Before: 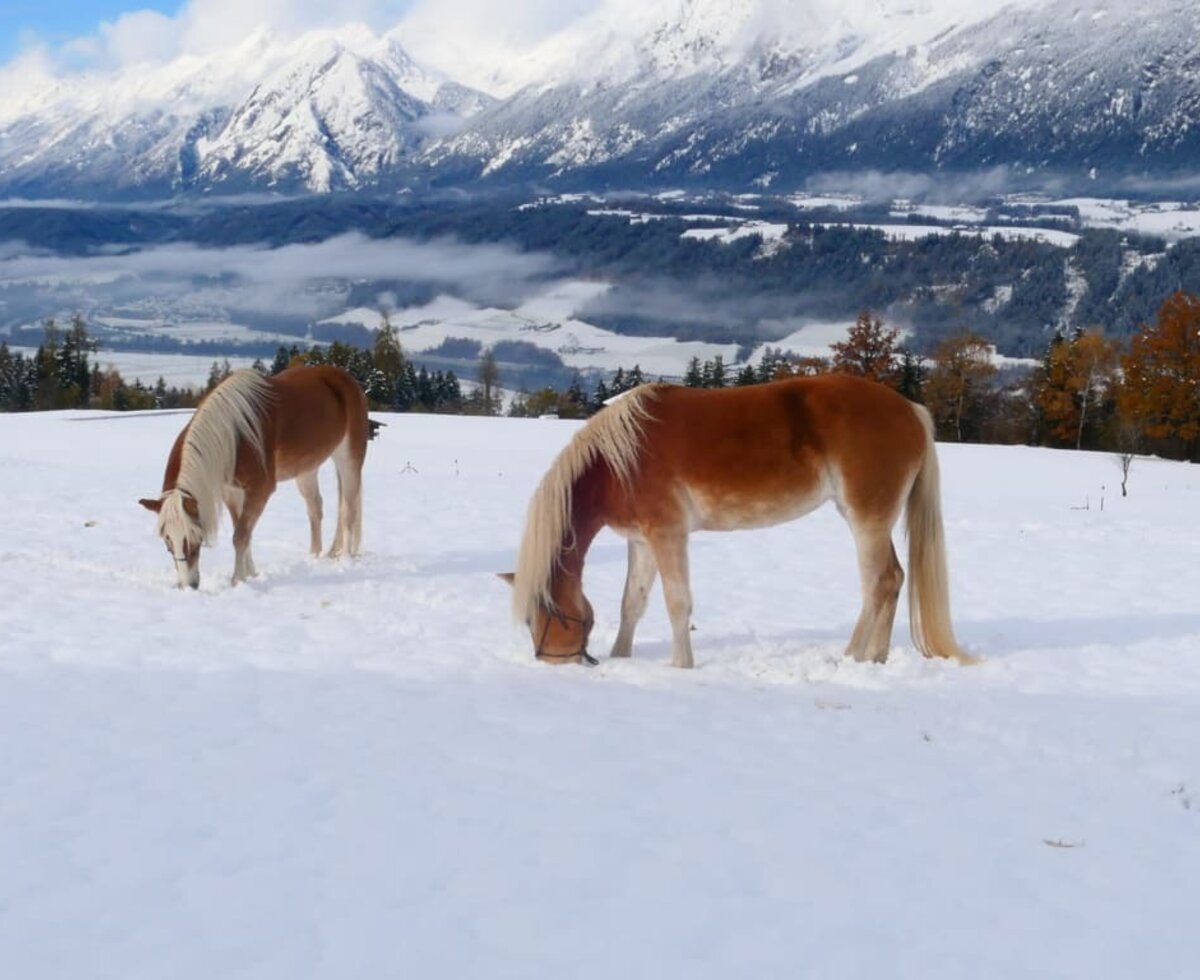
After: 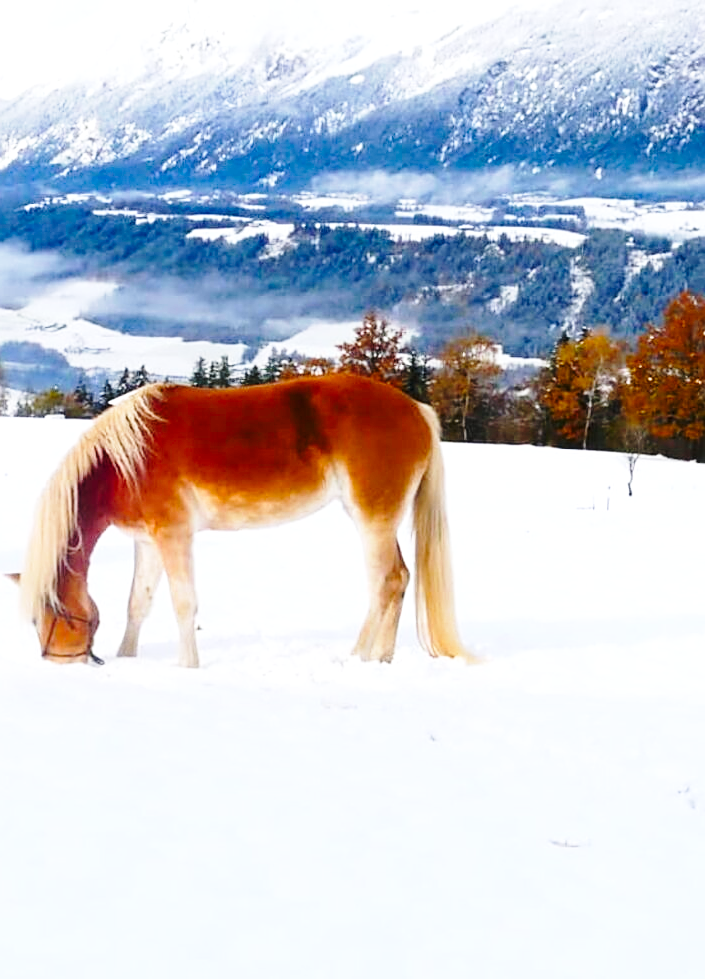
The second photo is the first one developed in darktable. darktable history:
sharpen: on, module defaults
color balance rgb: perceptual saturation grading › global saturation 31.245%
crop: left 41.244%
exposure: exposure 0.575 EV, compensate highlight preservation false
base curve: curves: ch0 [(0, 0) (0.028, 0.03) (0.121, 0.232) (0.46, 0.748) (0.859, 0.968) (1, 1)], preserve colors none
